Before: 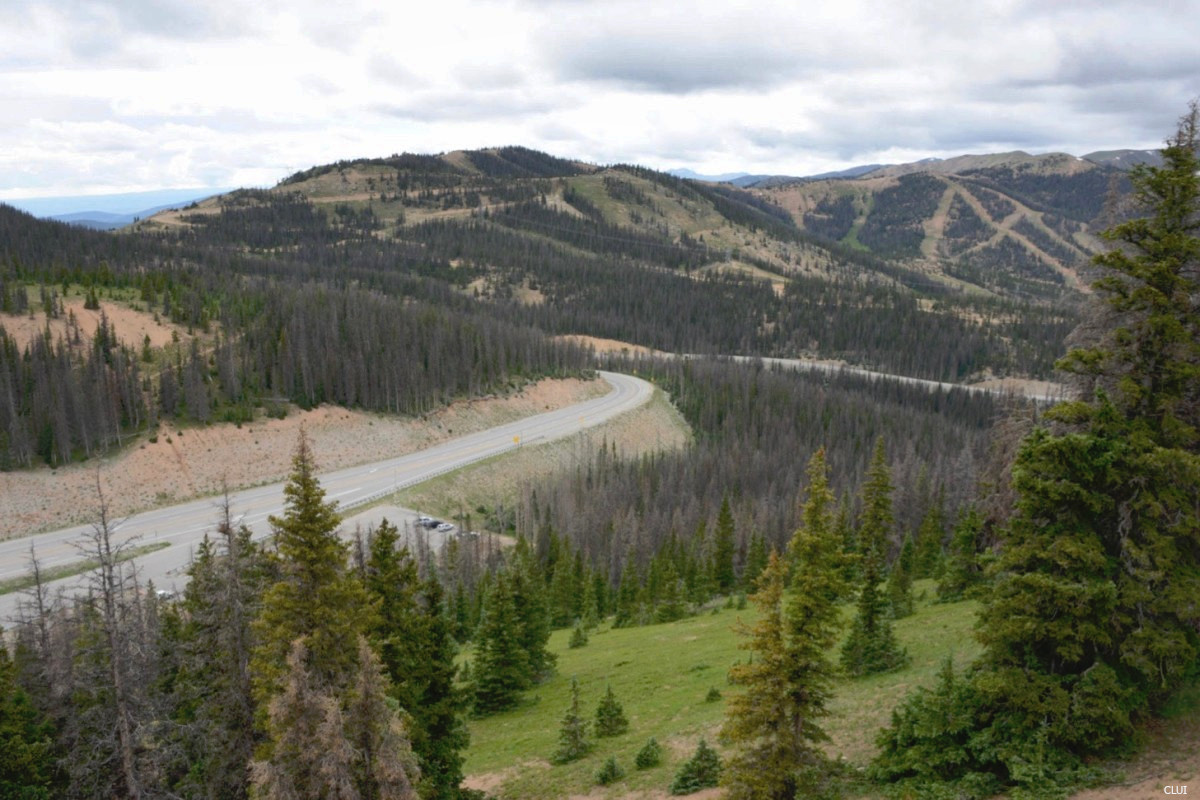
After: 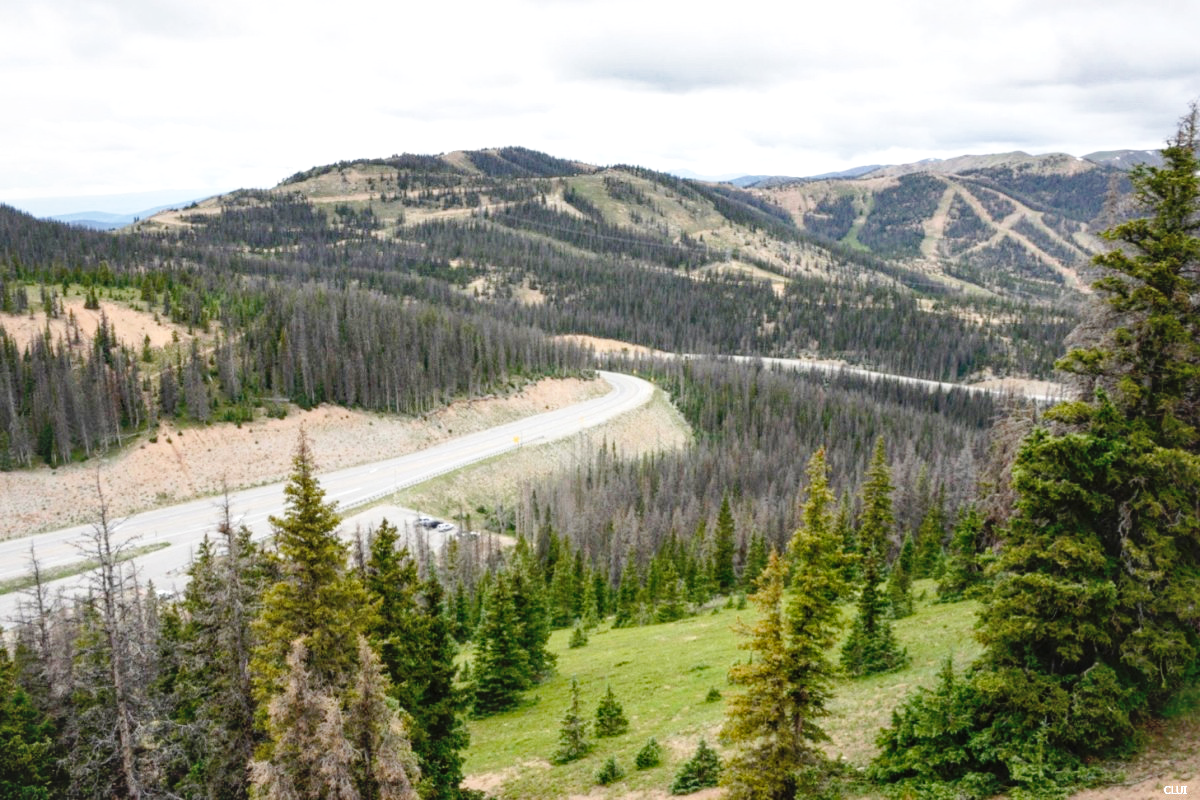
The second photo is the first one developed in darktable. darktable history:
base curve: curves: ch0 [(0, 0) (0.028, 0.03) (0.121, 0.232) (0.46, 0.748) (0.859, 0.968) (1, 1)], preserve colors none
local contrast: detail 130%
exposure: black level correction -0.005, exposure 0.054 EV, compensate highlight preservation false
